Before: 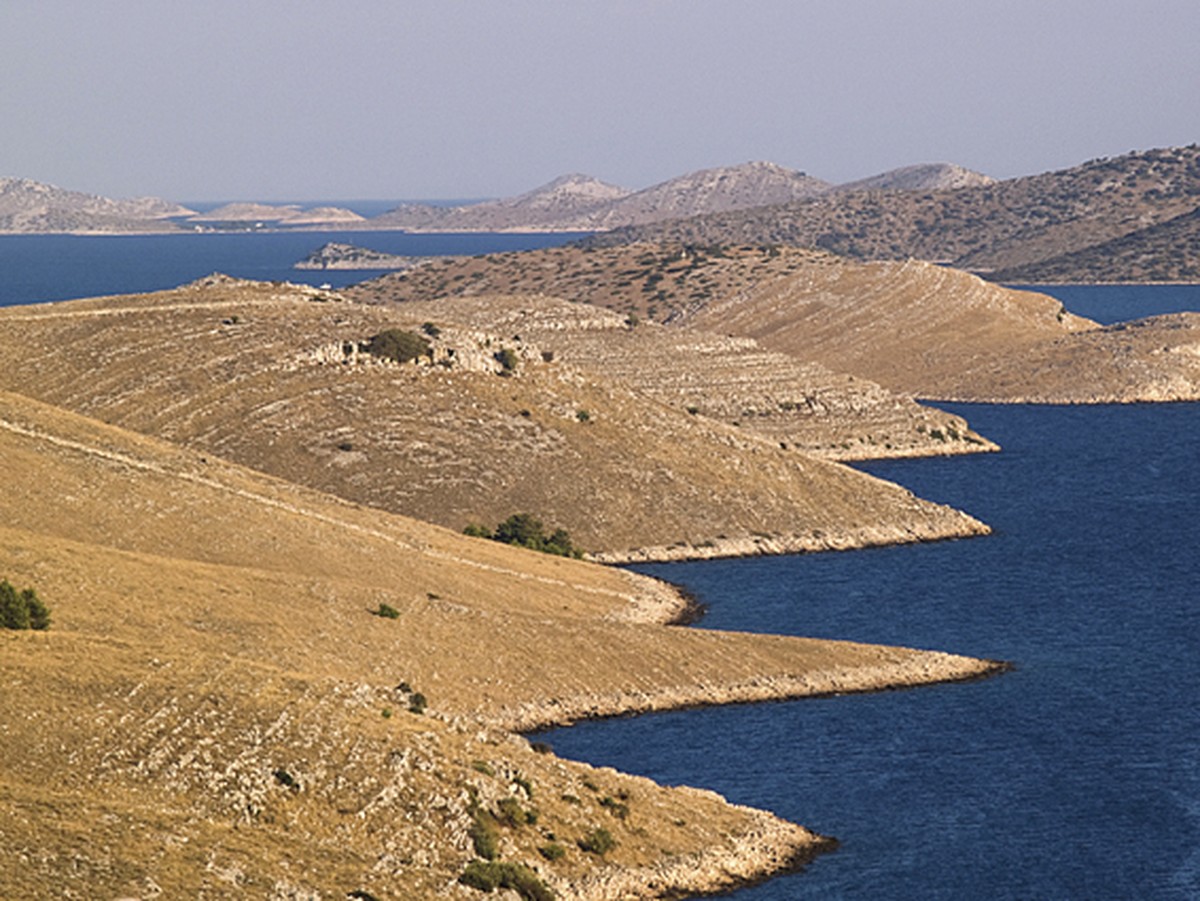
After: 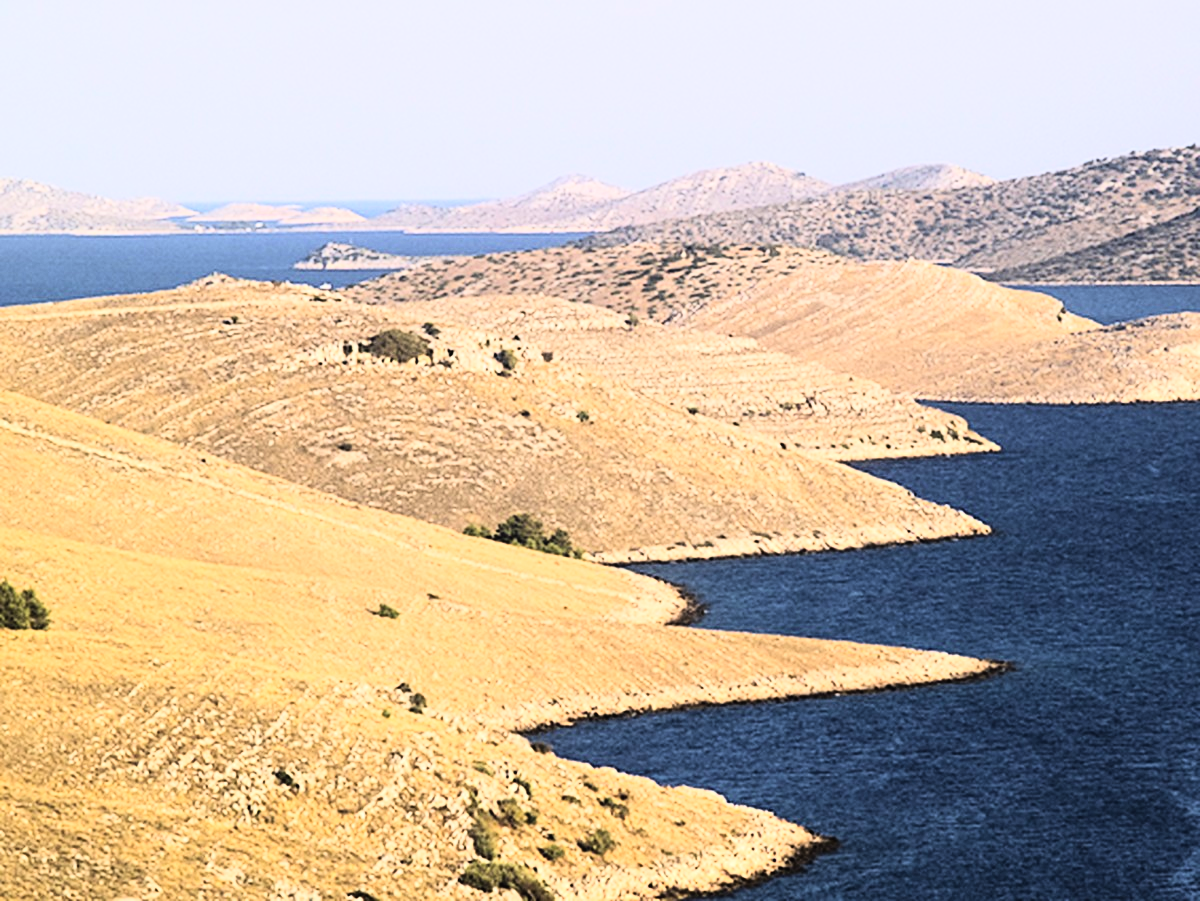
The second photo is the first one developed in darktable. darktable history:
rgb curve: curves: ch0 [(0, 0) (0.21, 0.15) (0.24, 0.21) (0.5, 0.75) (0.75, 0.96) (0.89, 0.99) (1, 1)]; ch1 [(0, 0.02) (0.21, 0.13) (0.25, 0.2) (0.5, 0.67) (0.75, 0.9) (0.89, 0.97) (1, 1)]; ch2 [(0, 0.02) (0.21, 0.13) (0.25, 0.2) (0.5, 0.67) (0.75, 0.9) (0.89, 0.97) (1, 1)], compensate middle gray true
contrast equalizer: octaves 7, y [[0.6 ×6], [0.55 ×6], [0 ×6], [0 ×6], [0 ×6]], mix -0.3
